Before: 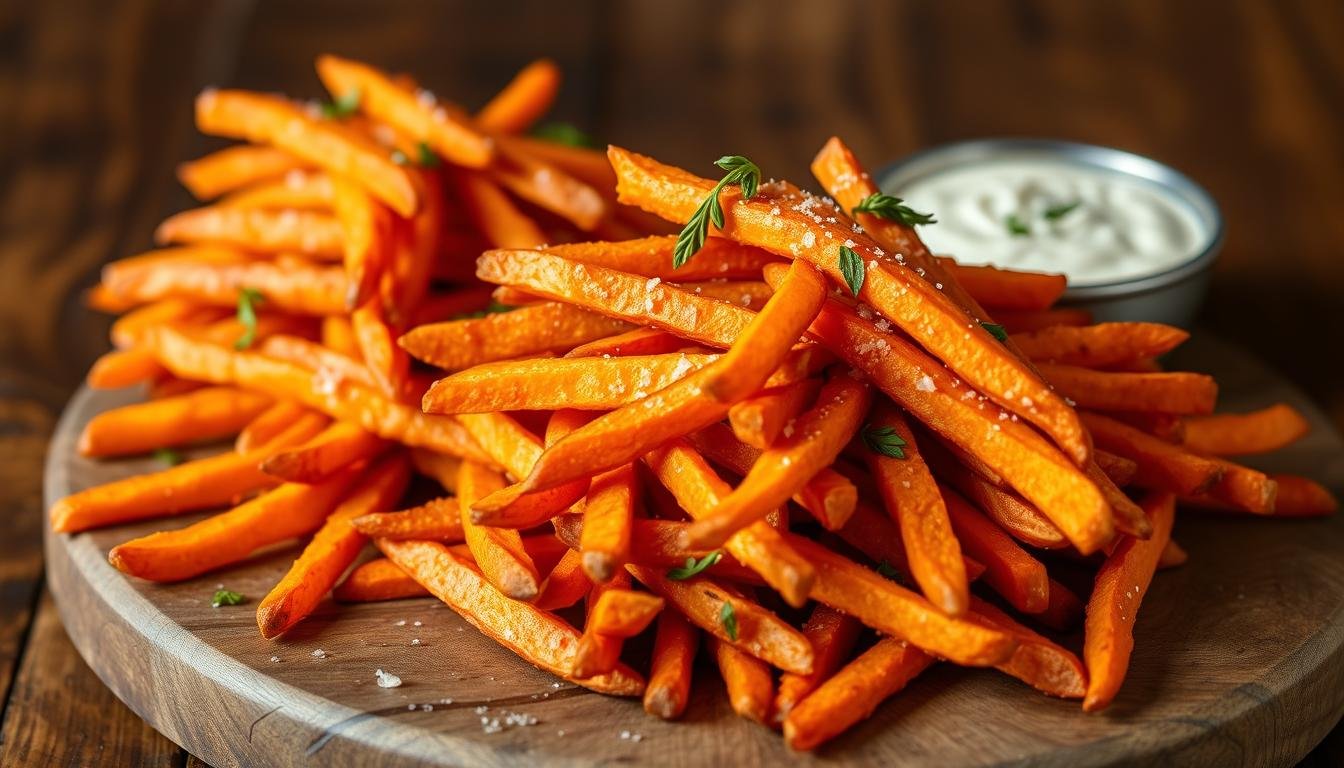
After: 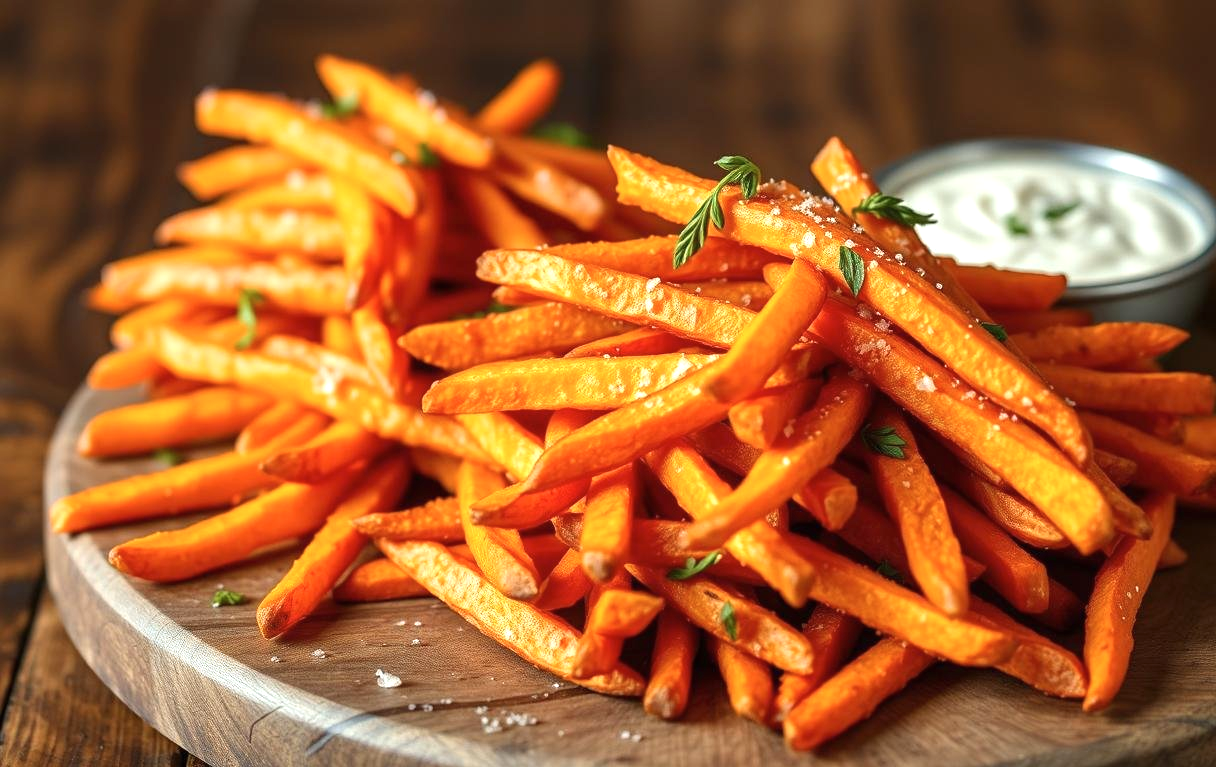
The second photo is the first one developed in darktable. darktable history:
exposure: black level correction 0, exposure 0.499 EV, compensate highlight preservation false
crop: right 9.474%, bottom 0.029%
contrast brightness saturation: saturation -0.065
